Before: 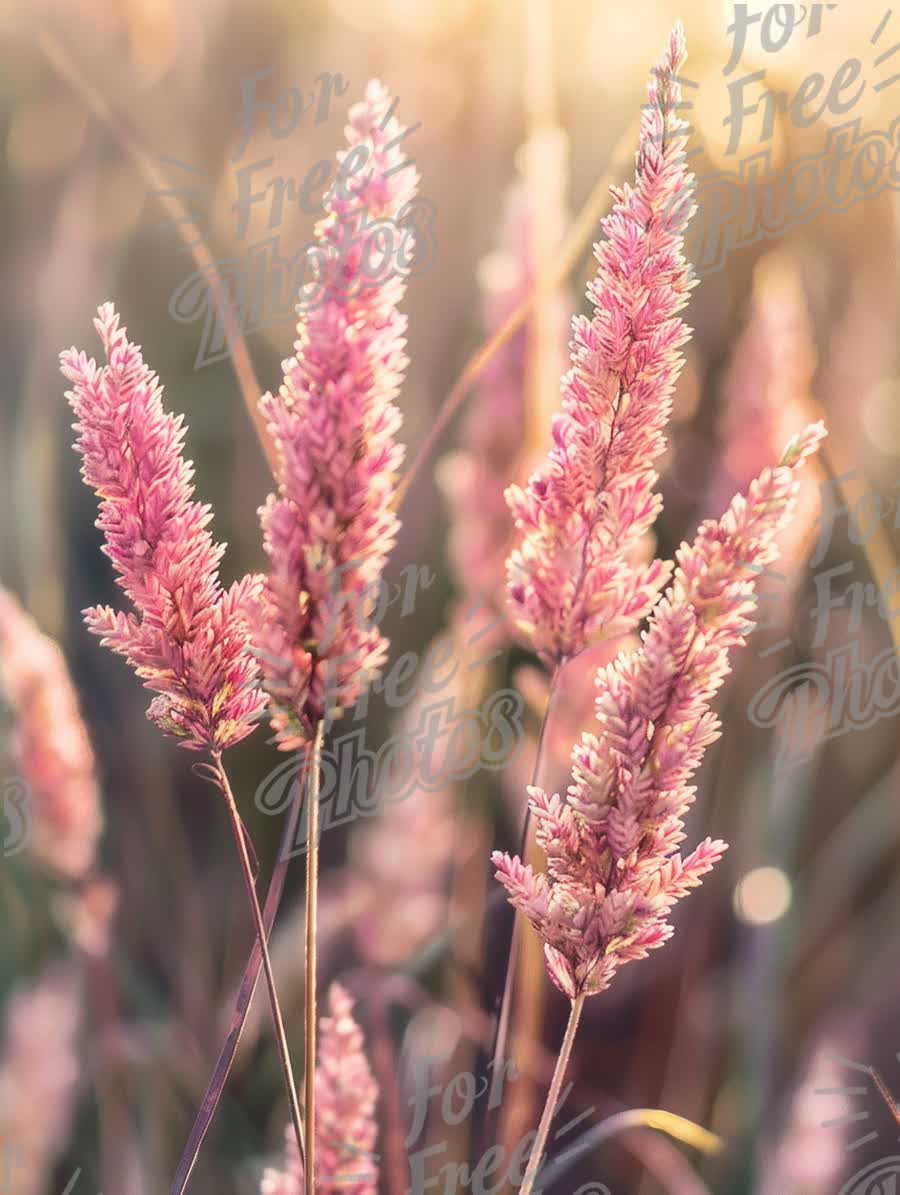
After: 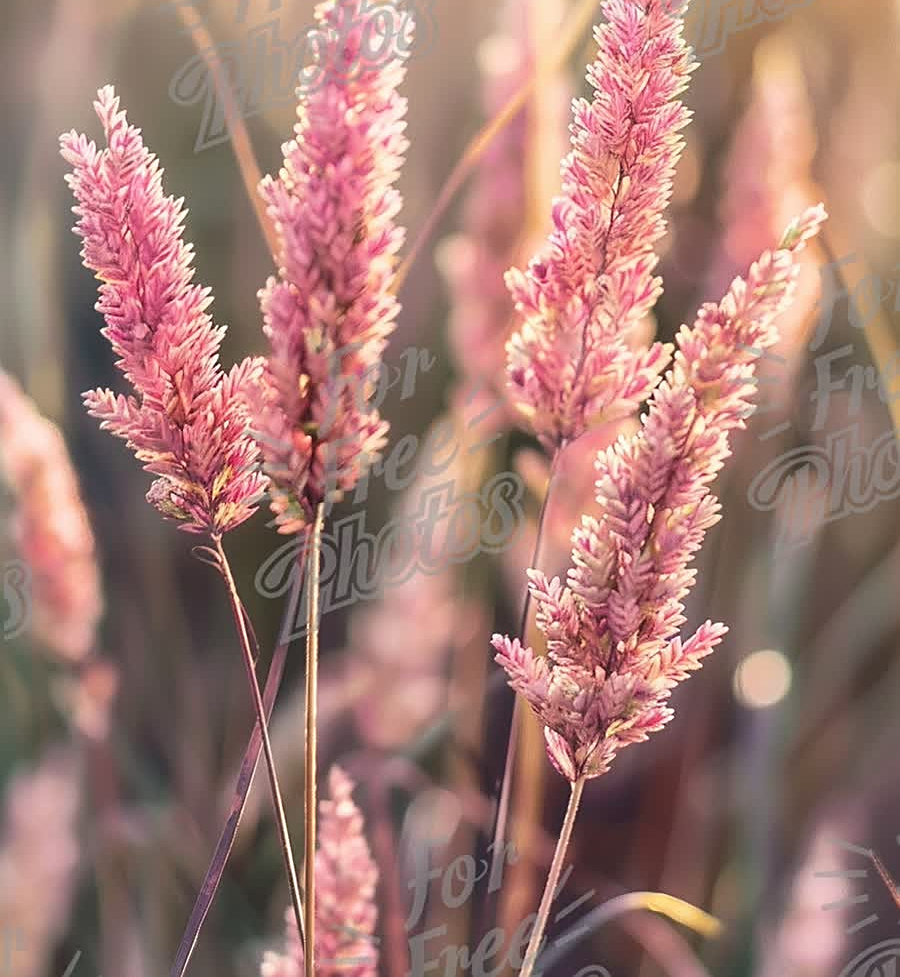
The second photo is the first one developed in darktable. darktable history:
crop and rotate: top 18.218%
sharpen: on, module defaults
